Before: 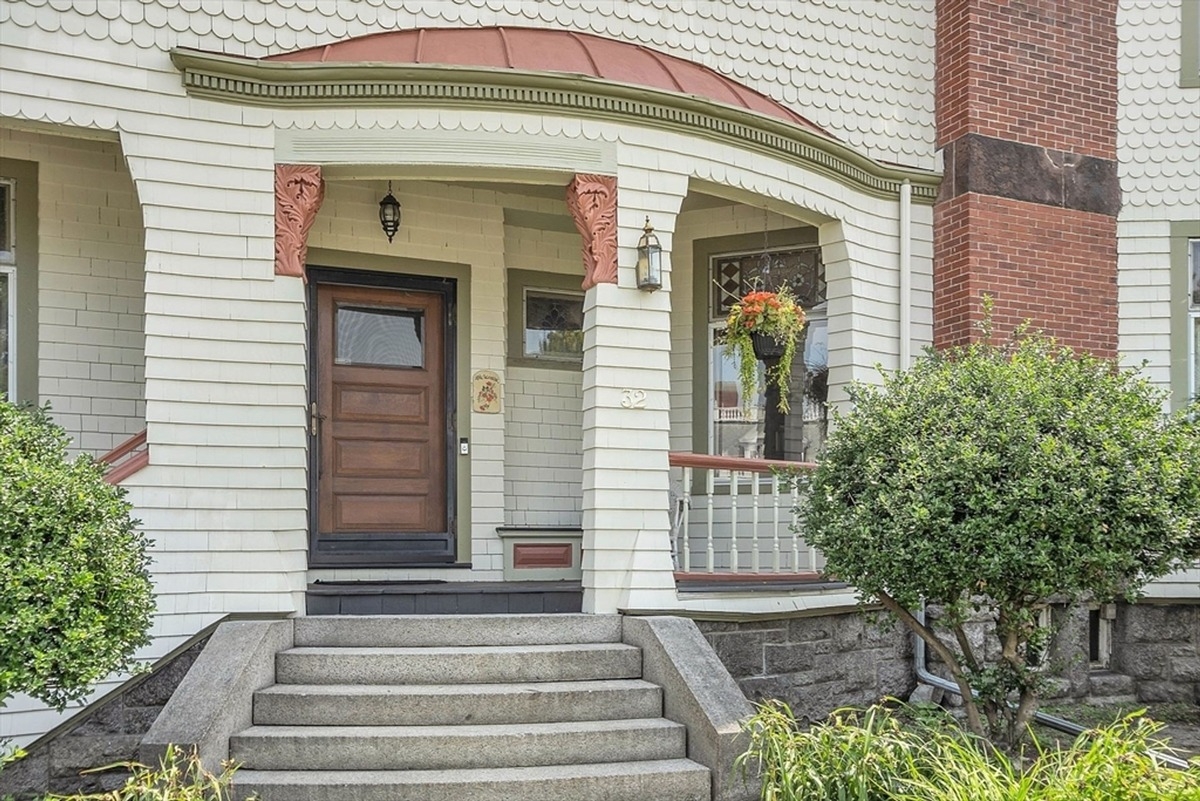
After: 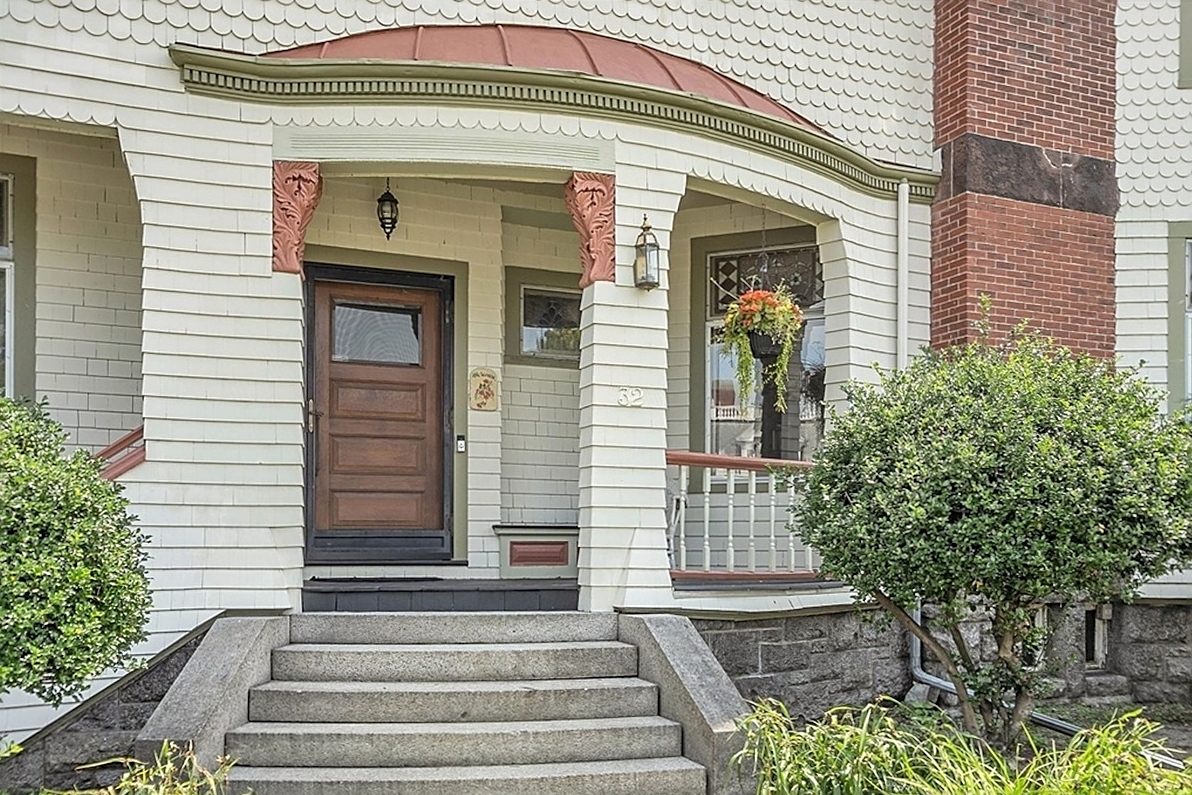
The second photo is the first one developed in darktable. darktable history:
crop and rotate: angle -0.255°
sharpen: on, module defaults
